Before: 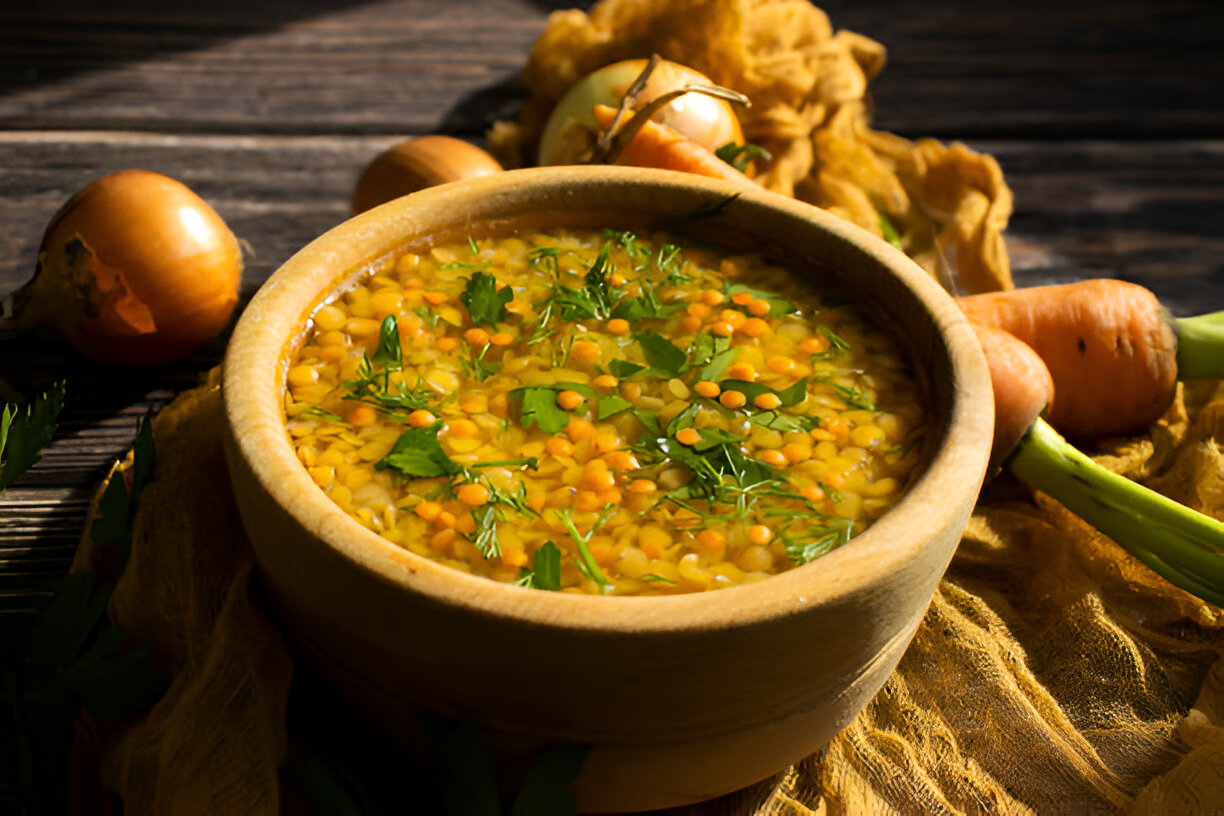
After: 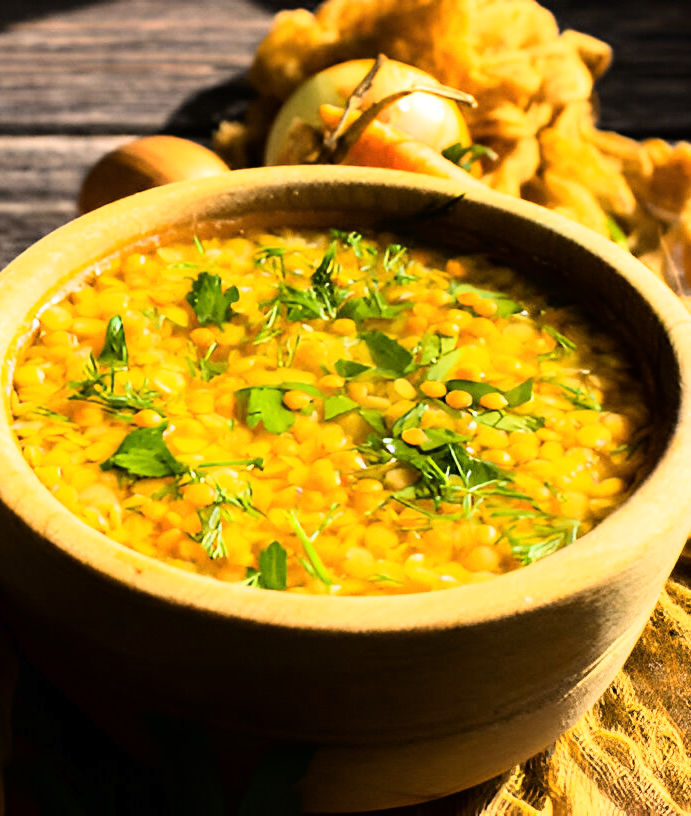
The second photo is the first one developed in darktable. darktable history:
crop and rotate: left 22.409%, right 21.131%
base curve: curves: ch0 [(0, 0) (0, 0.001) (0.001, 0.001) (0.004, 0.002) (0.007, 0.004) (0.015, 0.013) (0.033, 0.045) (0.052, 0.096) (0.075, 0.17) (0.099, 0.241) (0.163, 0.42) (0.219, 0.55) (0.259, 0.616) (0.327, 0.722) (0.365, 0.765) (0.522, 0.873) (0.547, 0.881) (0.689, 0.919) (0.826, 0.952) (1, 1)]
